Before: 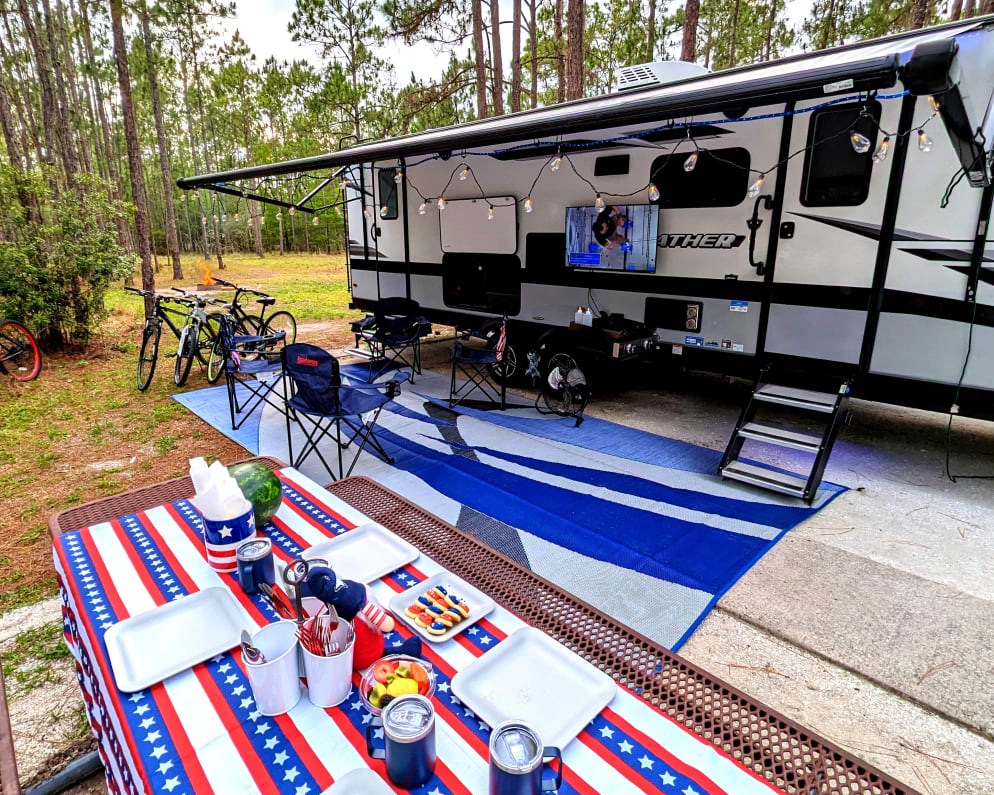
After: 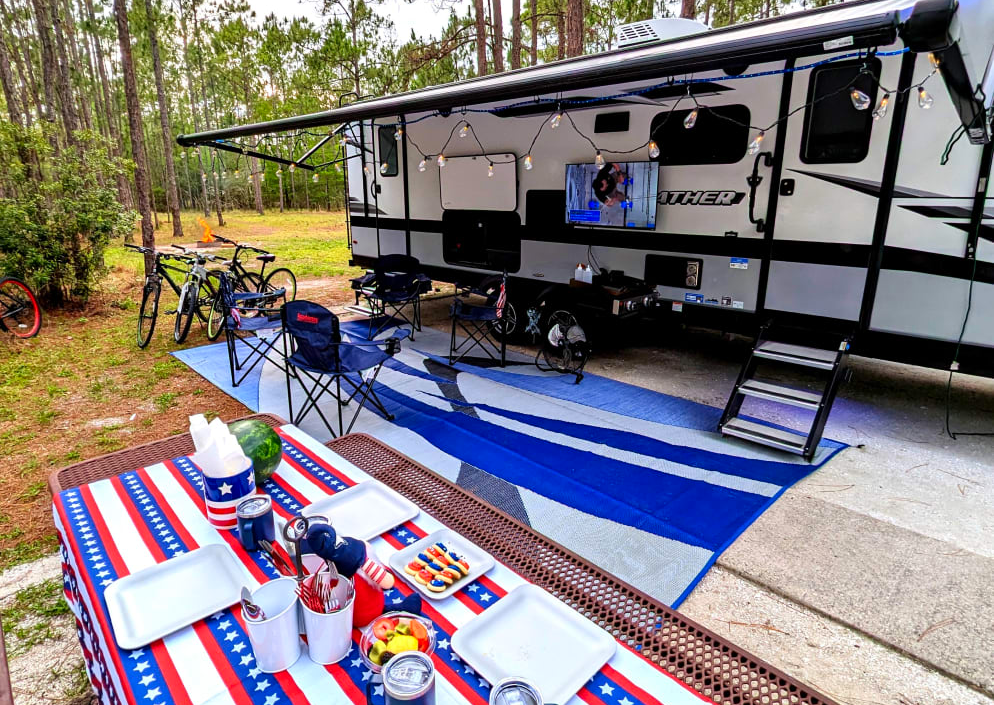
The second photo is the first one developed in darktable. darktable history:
contrast brightness saturation: contrast 0.042, saturation 0.074
crop and rotate: top 5.431%, bottom 5.769%
